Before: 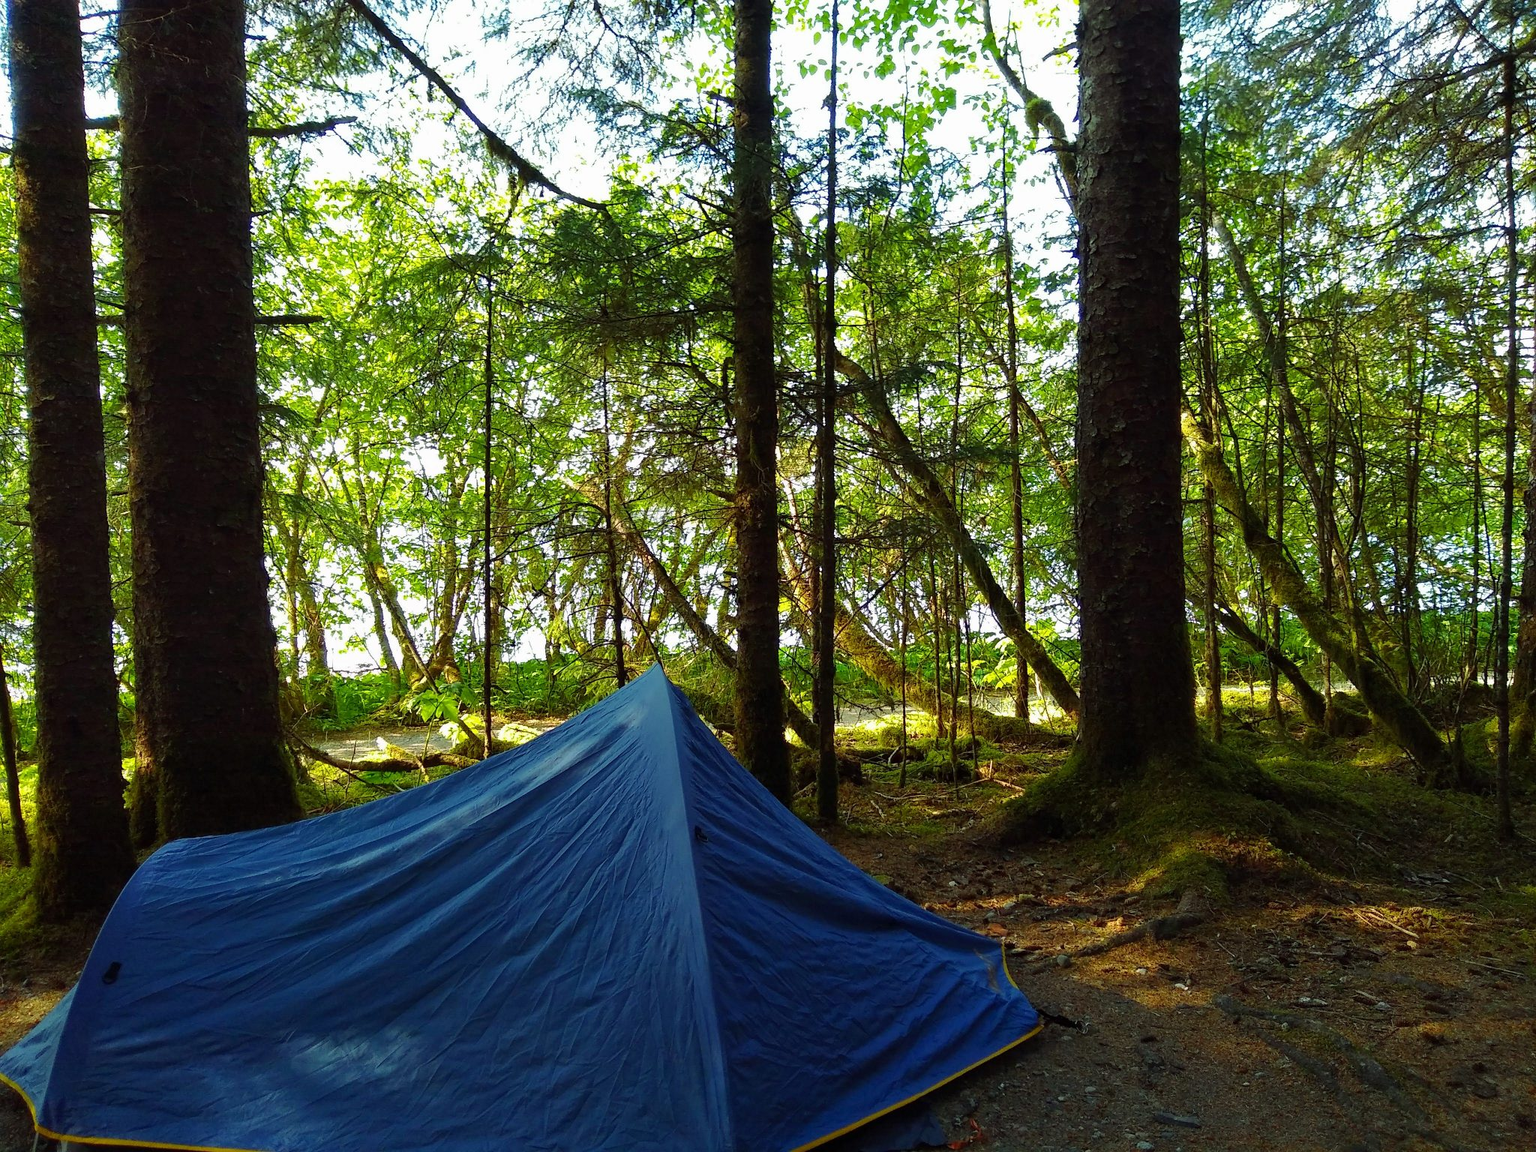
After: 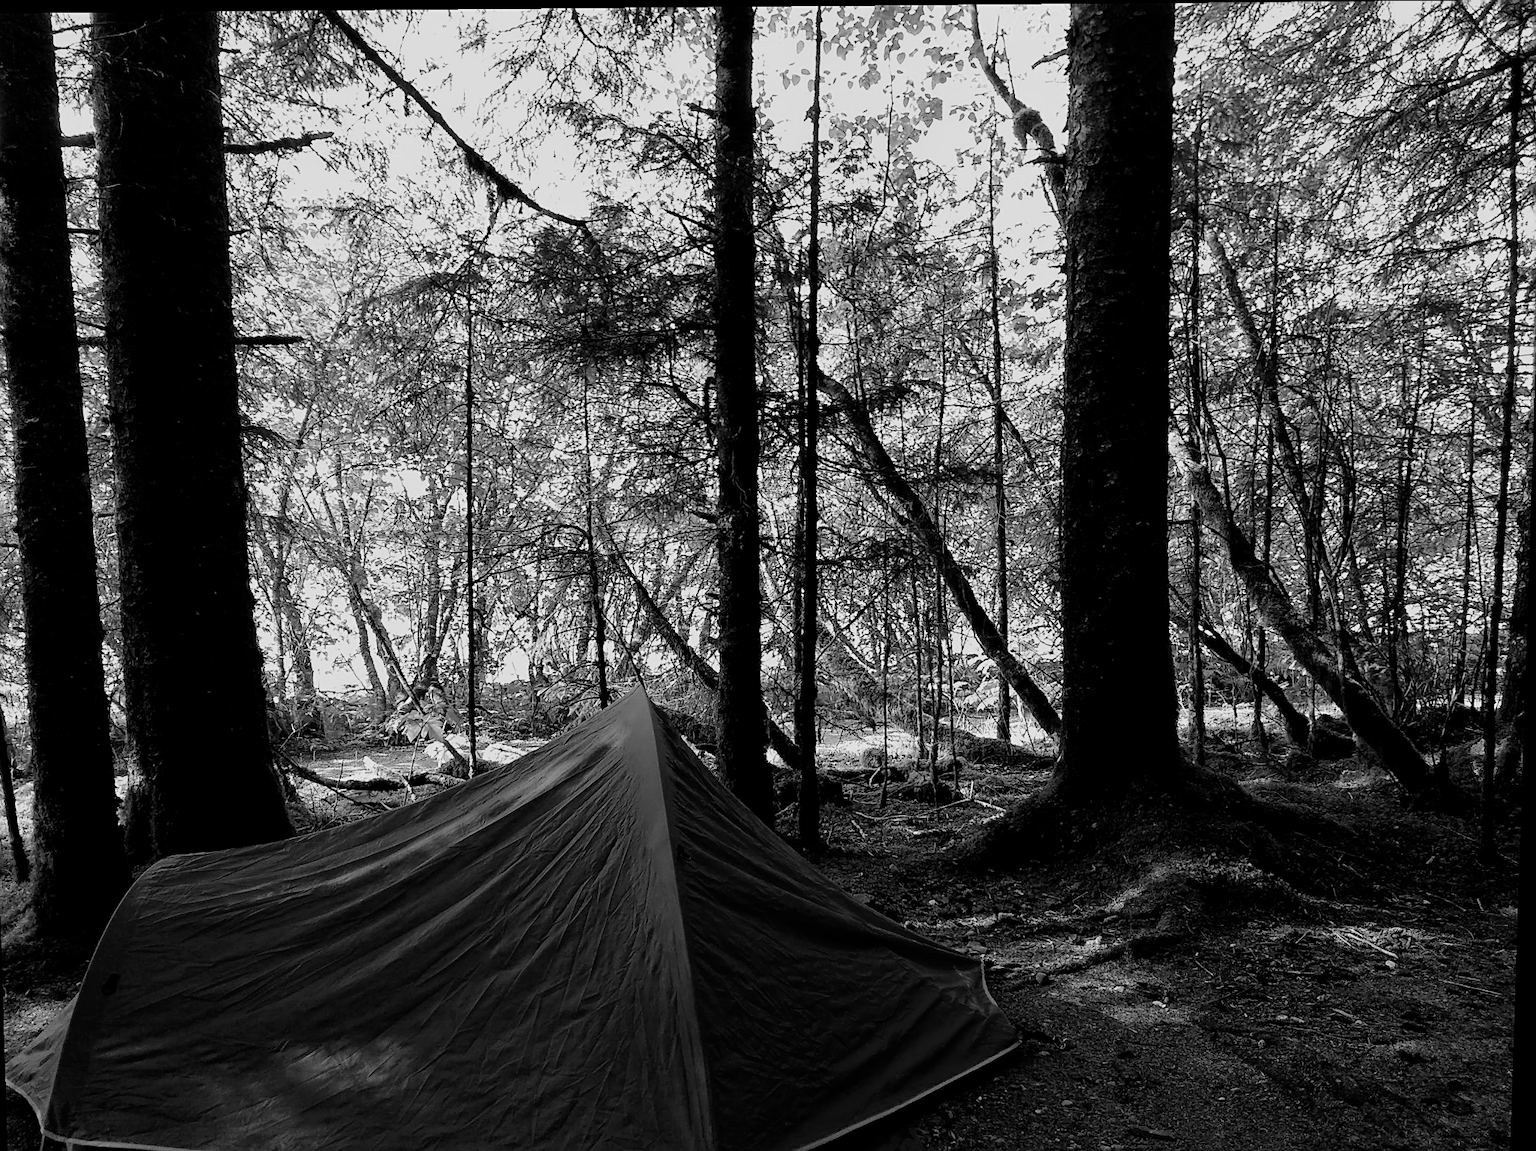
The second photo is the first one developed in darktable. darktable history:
crop and rotate: left 1.774%, right 0.633%, bottom 1.28%
monochrome: a -6.99, b 35.61, size 1.4
sharpen: on, module defaults
color balance rgb: shadows lift › chroma 7.23%, shadows lift › hue 246.48°, highlights gain › chroma 5.38%, highlights gain › hue 196.93°, white fulcrum 1 EV
rotate and perspective: lens shift (vertical) 0.048, lens shift (horizontal) -0.024, automatic cropping off
filmic rgb: black relative exposure -7.75 EV, white relative exposure 4.4 EV, threshold 3 EV, target black luminance 0%, hardness 3.76, latitude 50.51%, contrast 1.074, highlights saturation mix 10%, shadows ↔ highlights balance -0.22%, color science v4 (2020), enable highlight reconstruction true
